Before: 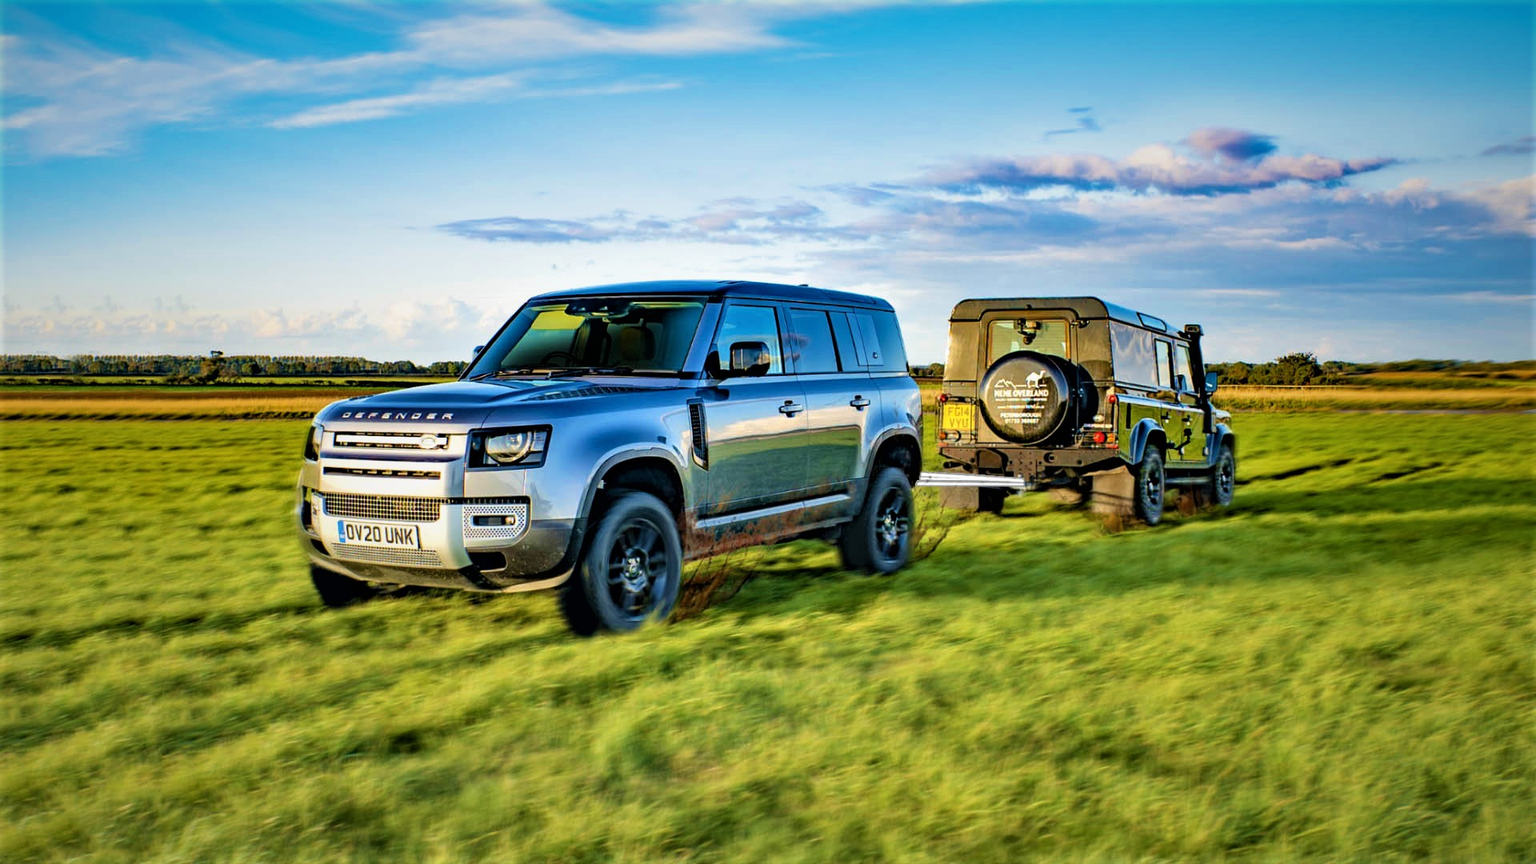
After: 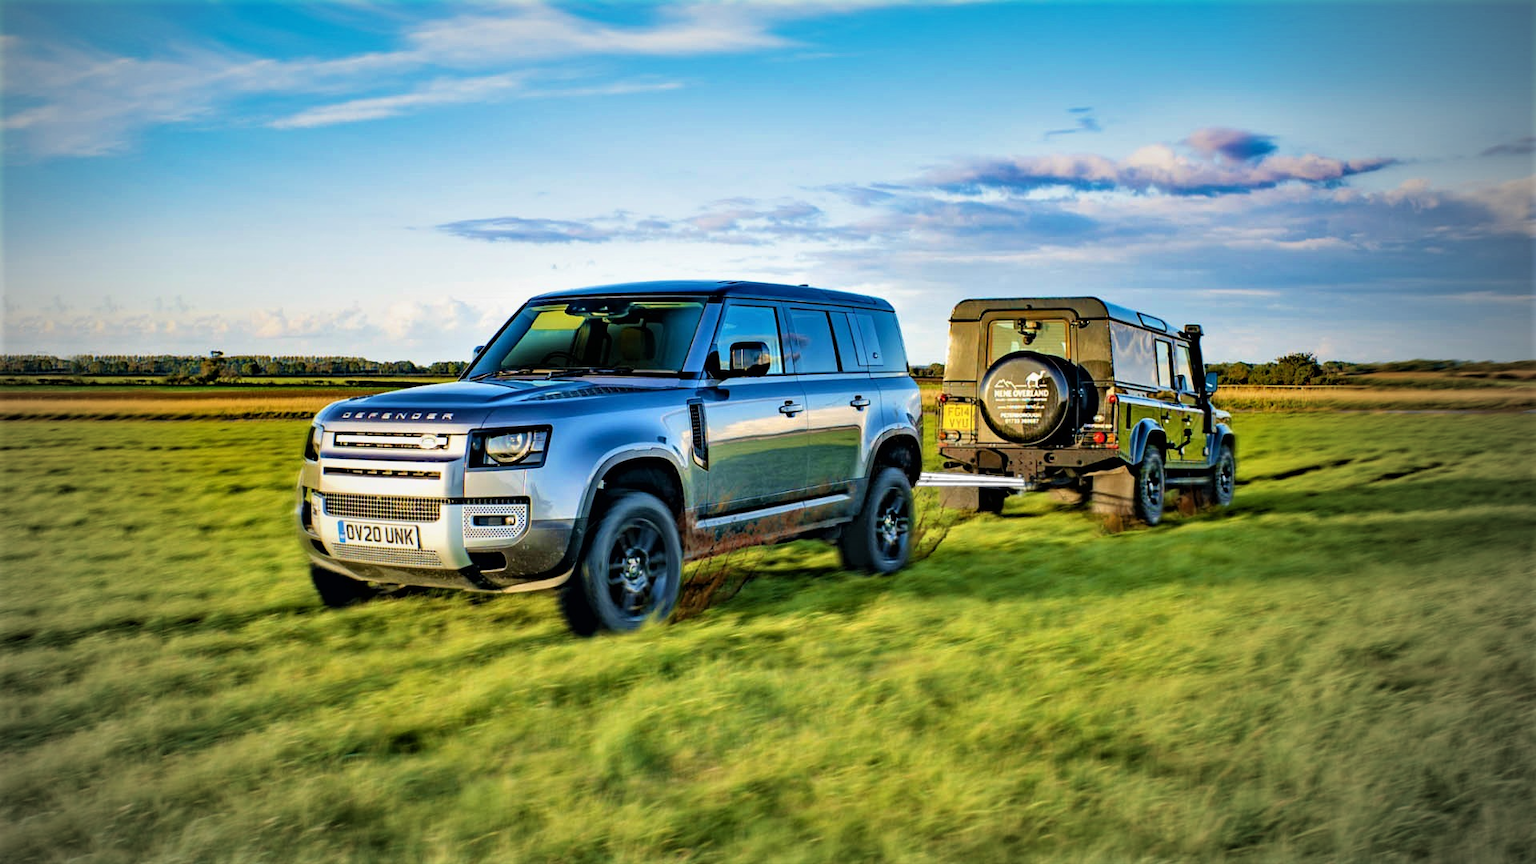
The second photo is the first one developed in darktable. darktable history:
vignetting: fall-off start 71.84%, center (-0.056, -0.358)
